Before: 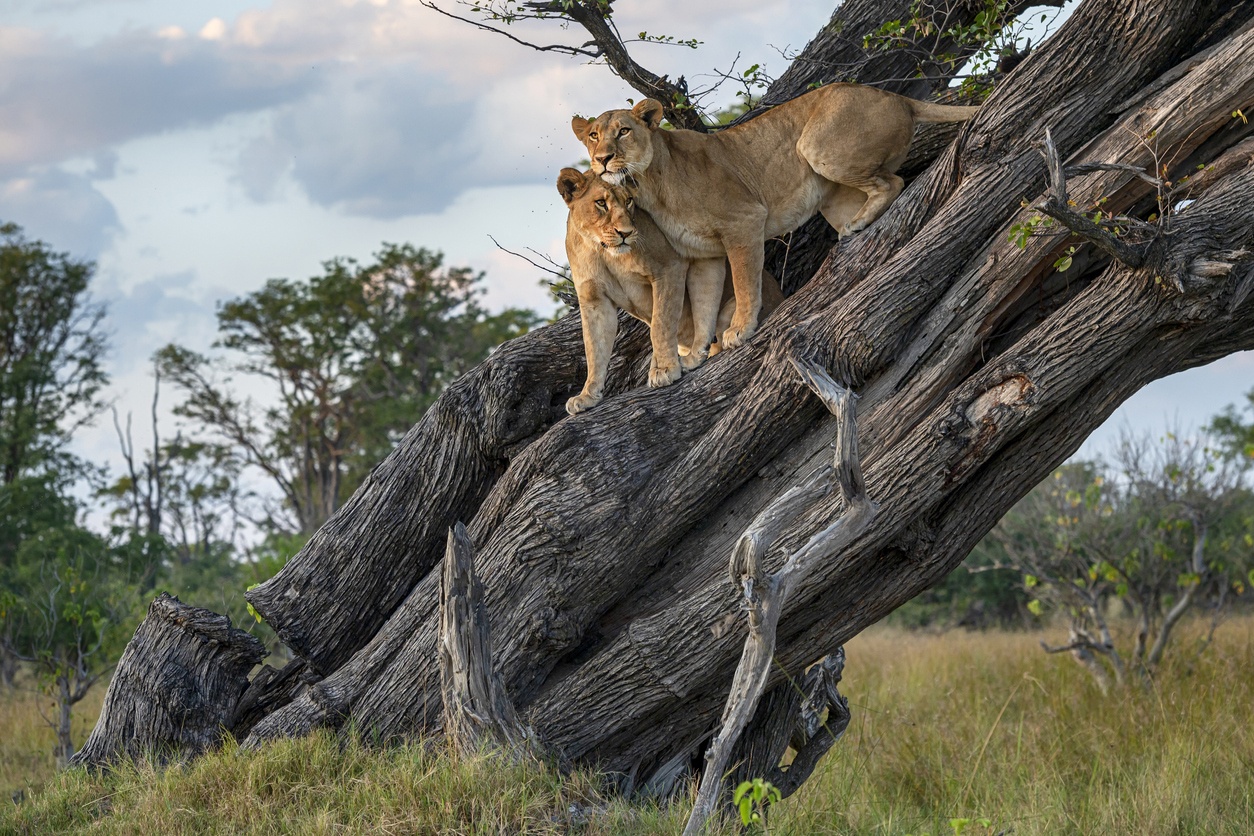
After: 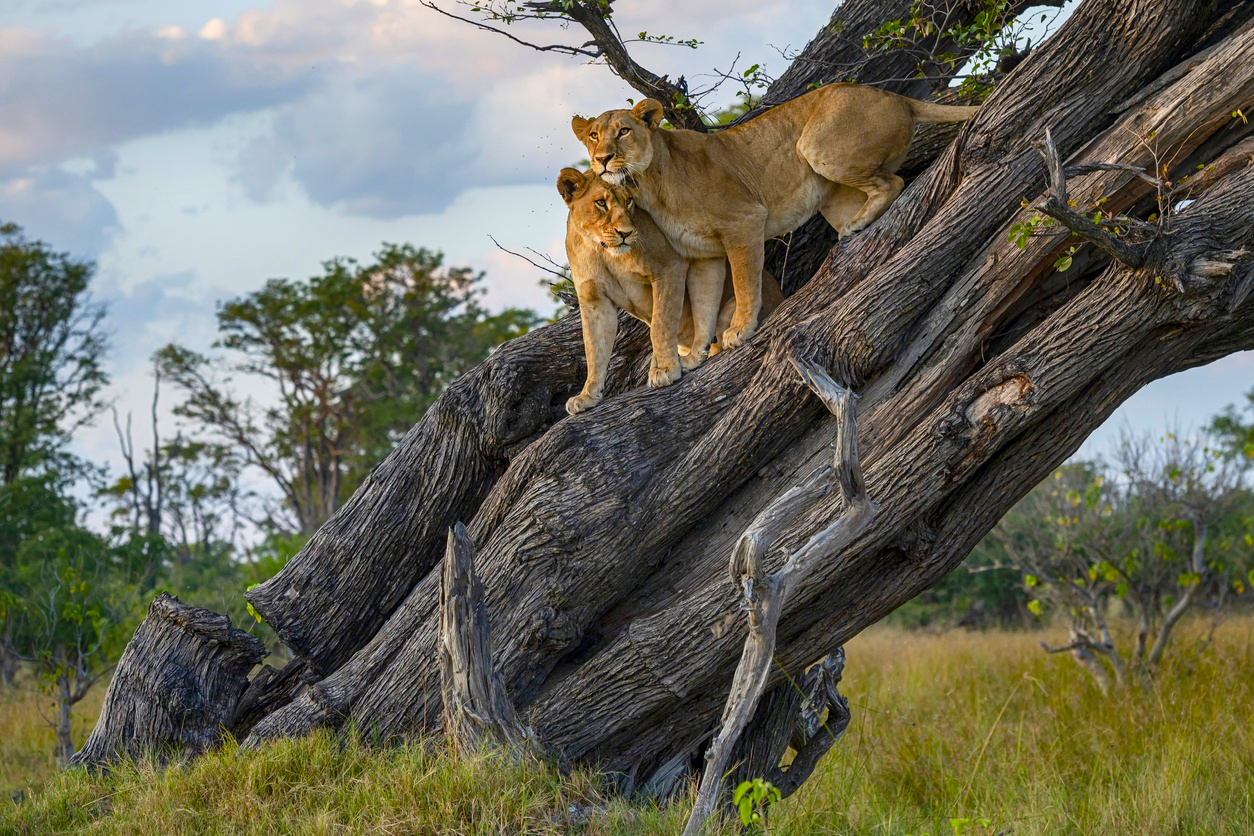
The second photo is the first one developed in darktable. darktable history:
exposure: exposure -0.064 EV, compensate highlight preservation false
color balance rgb: linear chroma grading › shadows 31.822%, linear chroma grading › global chroma -2.259%, linear chroma grading › mid-tones 3.631%, perceptual saturation grading › global saturation 0.619%, global vibrance 39.27%
